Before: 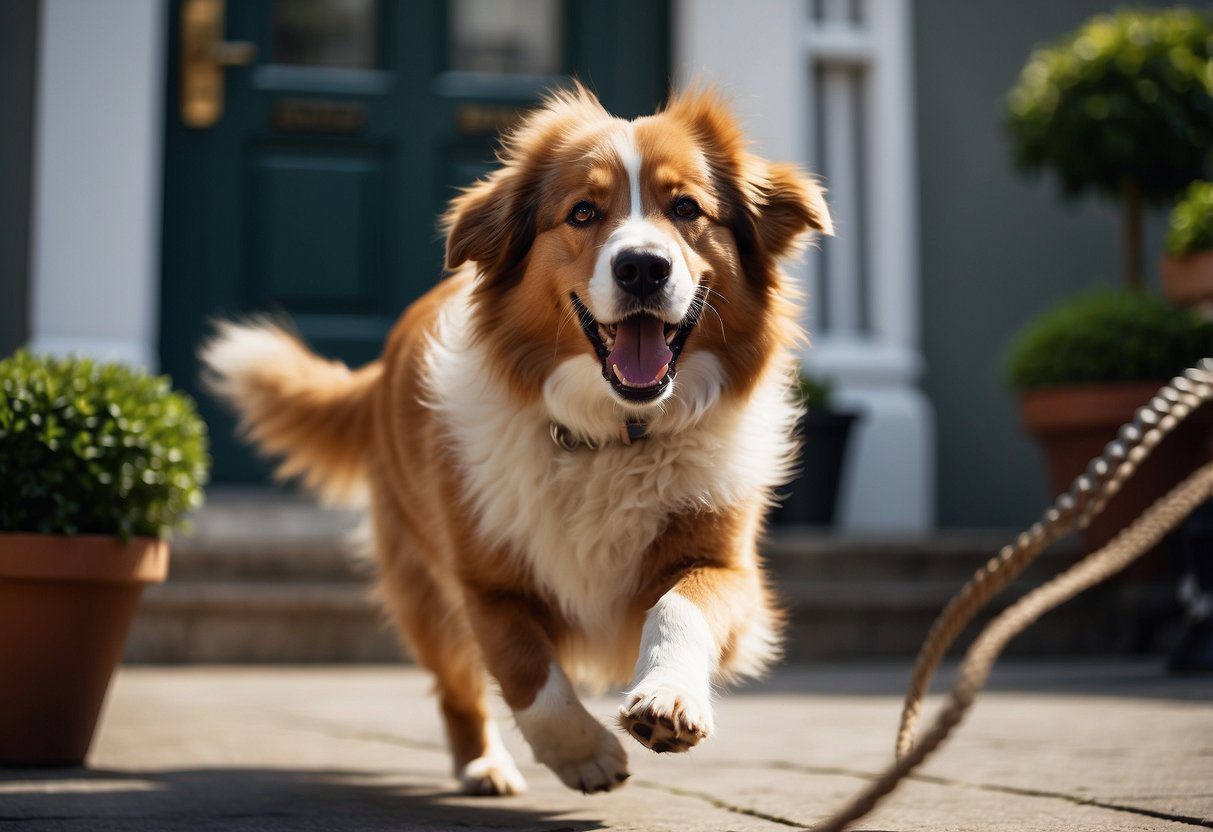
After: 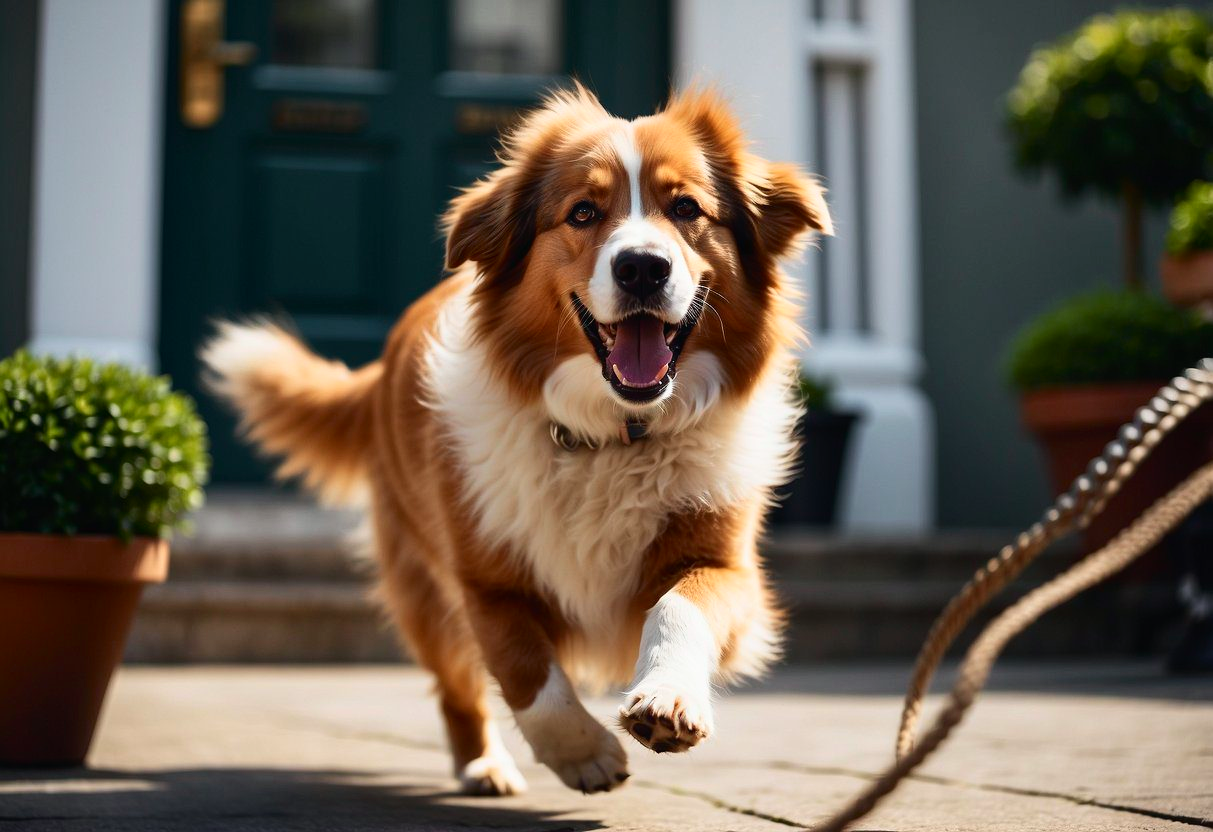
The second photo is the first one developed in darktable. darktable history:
color balance rgb: global vibrance 10%
tone equalizer: on, module defaults
tone curve: curves: ch0 [(0, 0.01) (0.037, 0.032) (0.131, 0.108) (0.275, 0.258) (0.483, 0.512) (0.61, 0.661) (0.696, 0.742) (0.792, 0.834) (0.911, 0.936) (0.997, 0.995)]; ch1 [(0, 0) (0.308, 0.29) (0.425, 0.411) (0.503, 0.502) (0.551, 0.563) (0.683, 0.706) (0.746, 0.77) (1, 1)]; ch2 [(0, 0) (0.246, 0.233) (0.36, 0.352) (0.415, 0.415) (0.485, 0.487) (0.502, 0.502) (0.525, 0.523) (0.545, 0.552) (0.587, 0.6) (0.636, 0.652) (0.711, 0.729) (0.845, 0.855) (0.998, 0.977)], color space Lab, independent channels, preserve colors none
